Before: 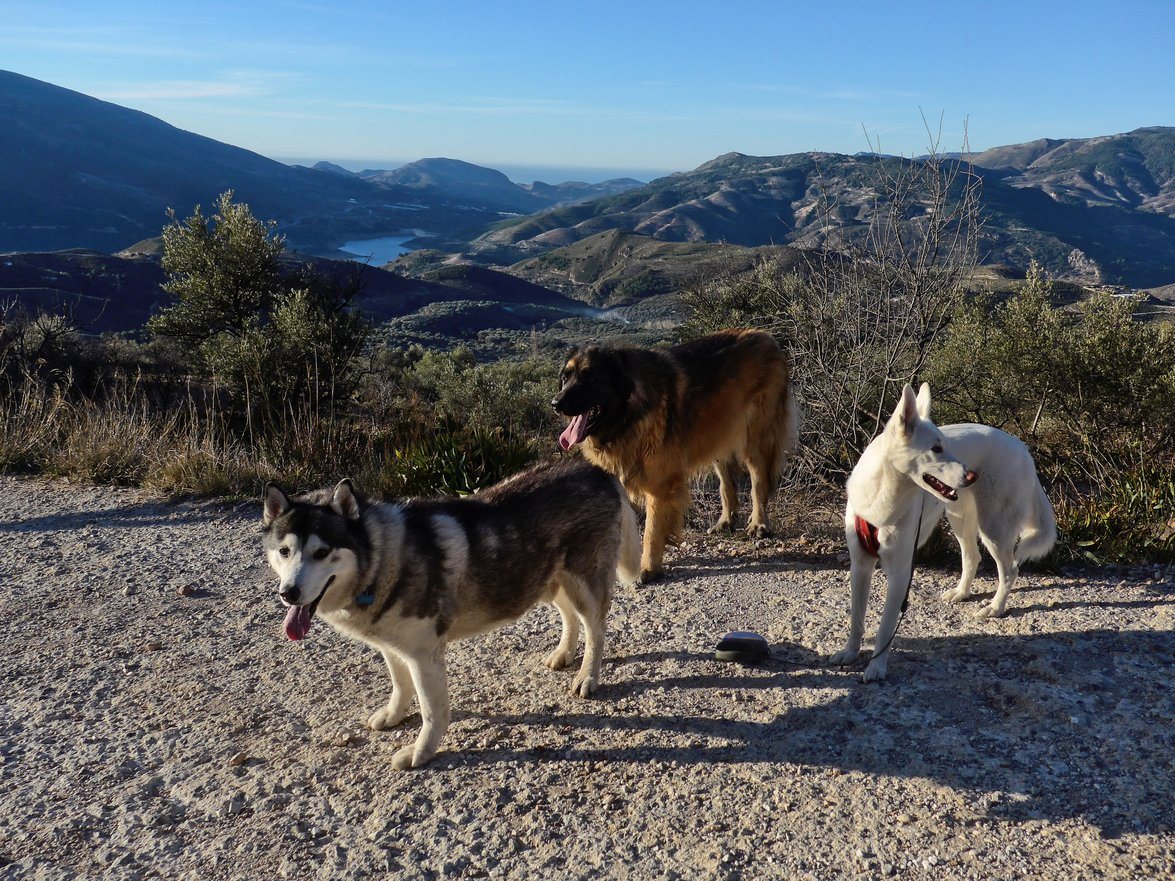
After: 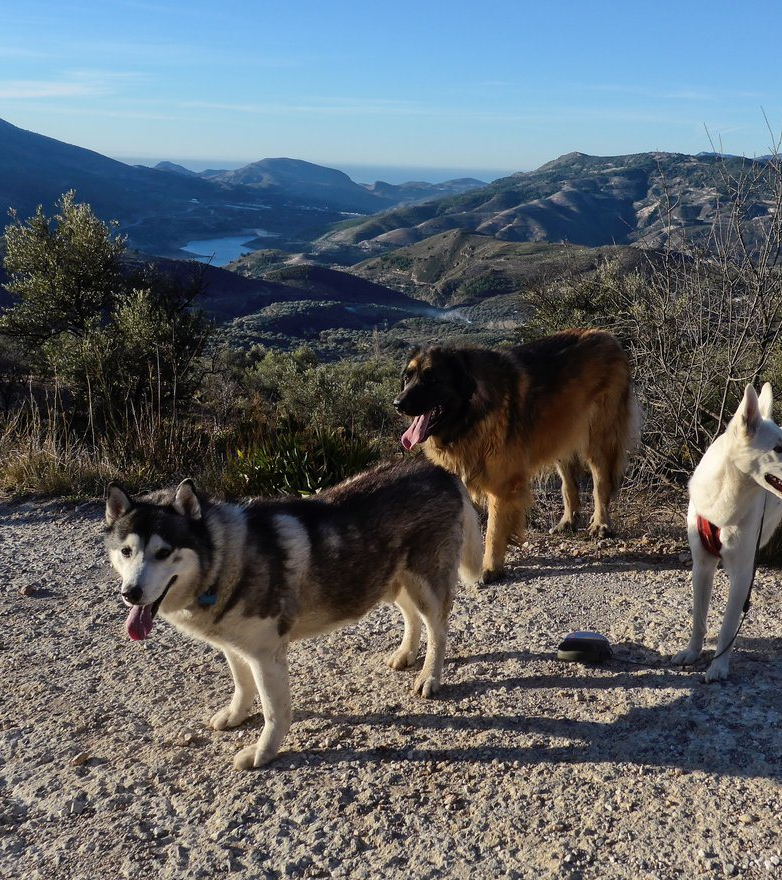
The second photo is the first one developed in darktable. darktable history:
crop and rotate: left 13.447%, right 19.936%
